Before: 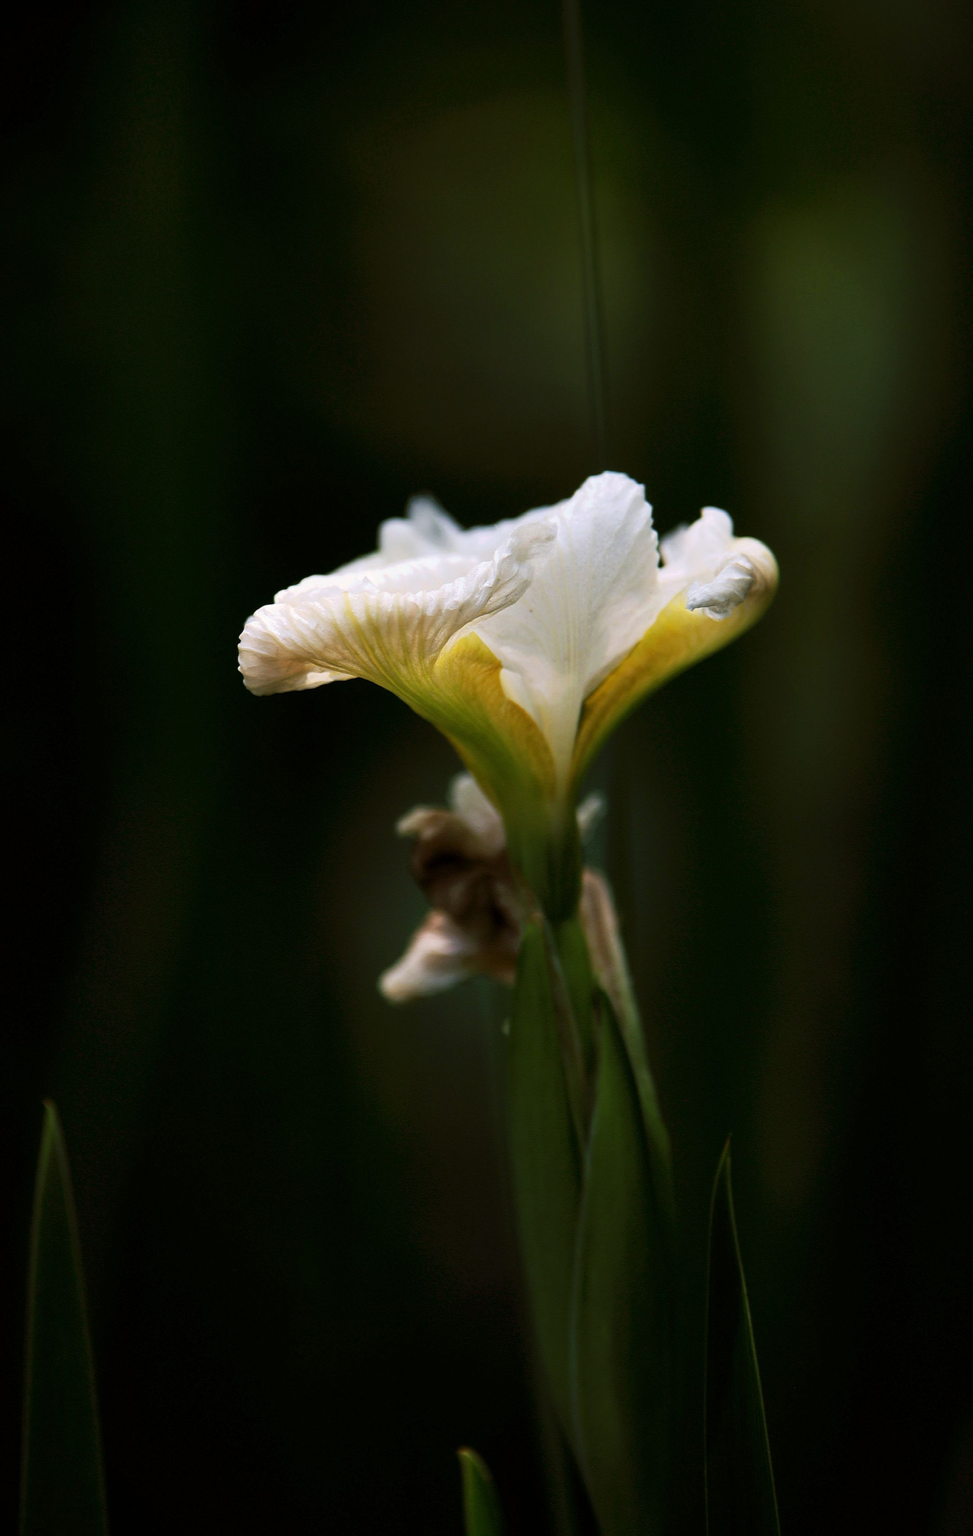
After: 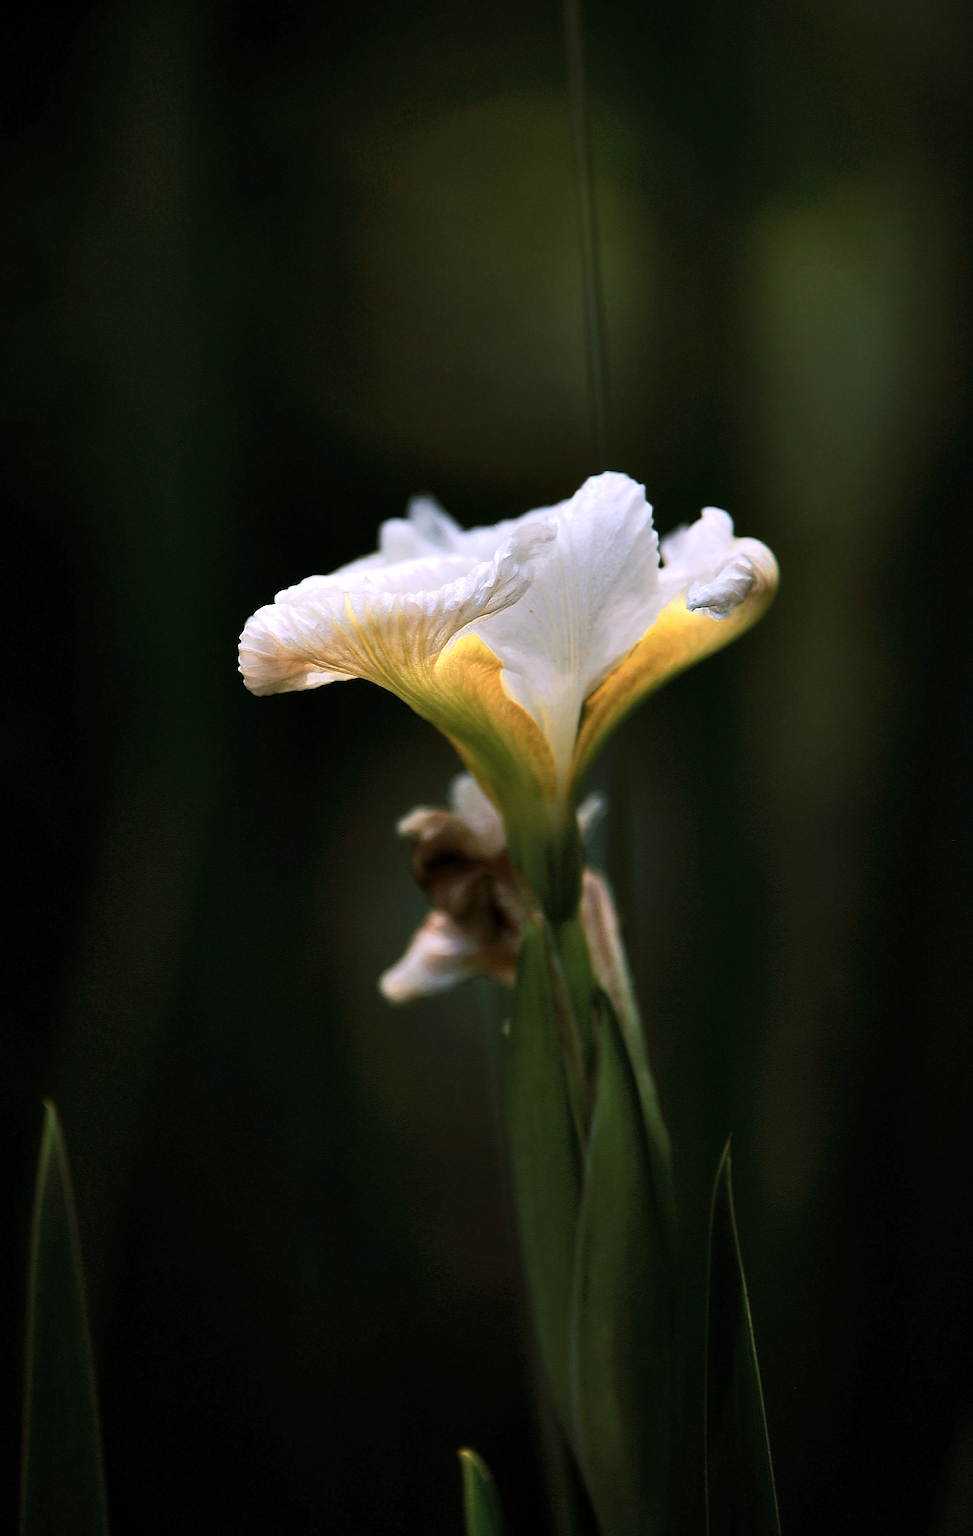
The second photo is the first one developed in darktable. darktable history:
color zones: curves: ch0 [(0.018, 0.548) (0.197, 0.654) (0.425, 0.447) (0.605, 0.658) (0.732, 0.579)]; ch1 [(0.105, 0.531) (0.224, 0.531) (0.386, 0.39) (0.618, 0.456) (0.732, 0.456) (0.956, 0.421)]; ch2 [(0.039, 0.583) (0.215, 0.465) (0.399, 0.544) (0.465, 0.548) (0.614, 0.447) (0.724, 0.43) (0.882, 0.623) (0.956, 0.632)]
sharpen: radius 1.4, amount 1.25, threshold 0.7
shadows and highlights: shadows 32, highlights -32, soften with gaussian
white balance: red 1.004, blue 1.096
